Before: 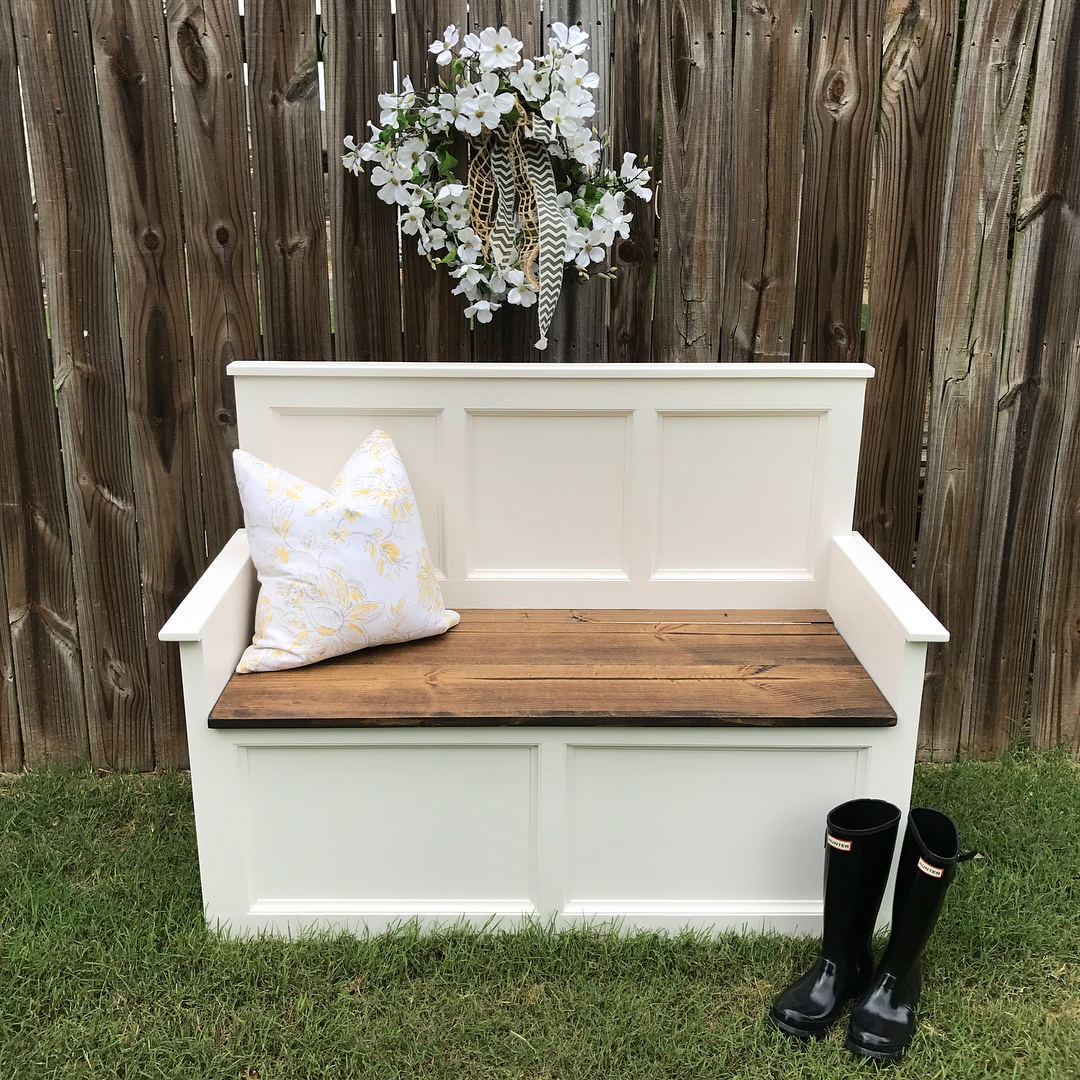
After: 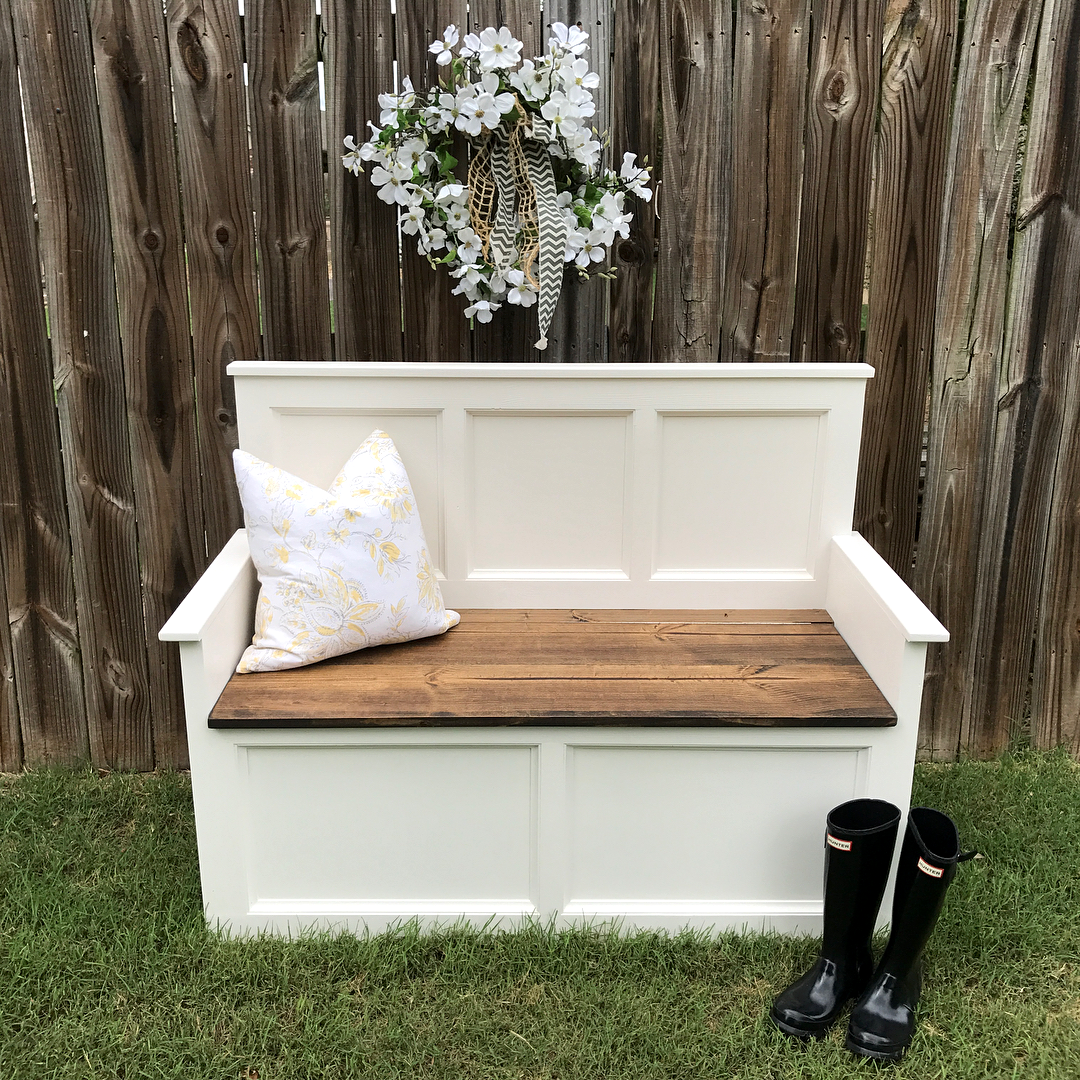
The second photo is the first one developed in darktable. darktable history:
local contrast: highlights 104%, shadows 101%, detail 120%, midtone range 0.2
